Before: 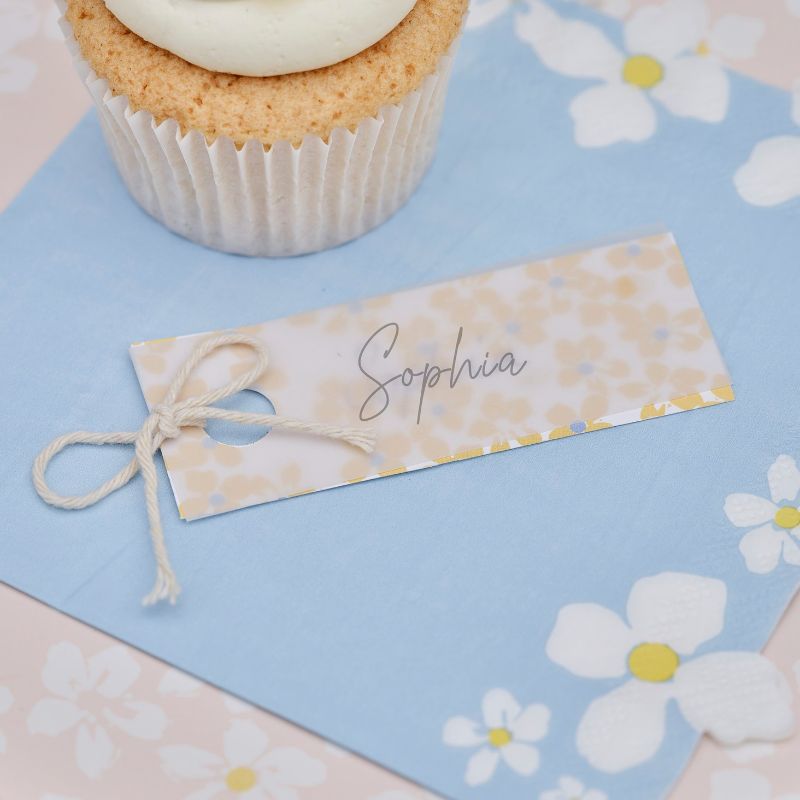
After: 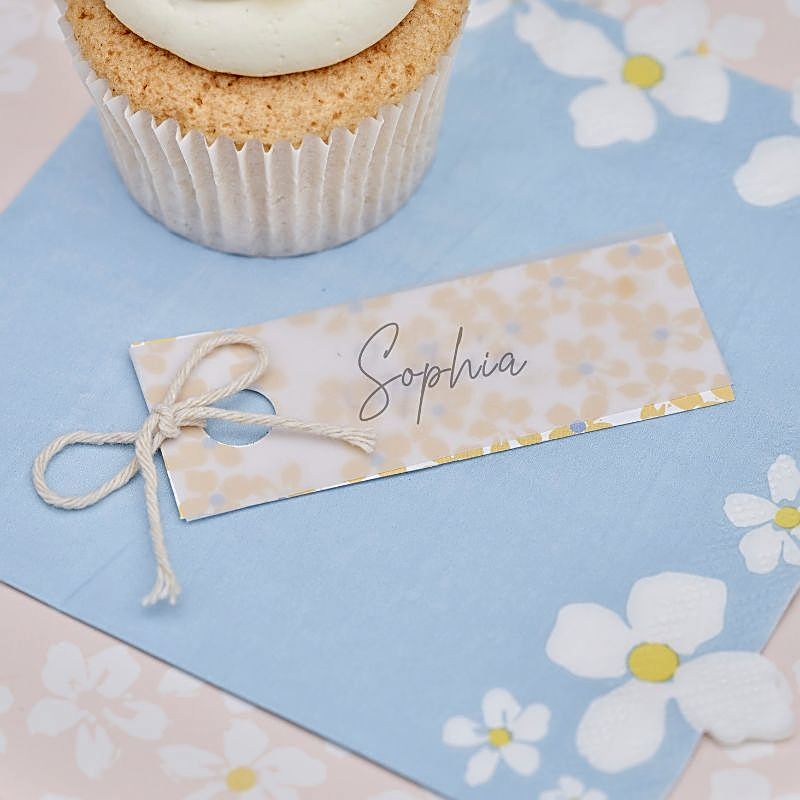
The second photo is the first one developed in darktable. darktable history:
local contrast: on, module defaults
sharpen: amount 0.75
tone equalizer: on, module defaults
